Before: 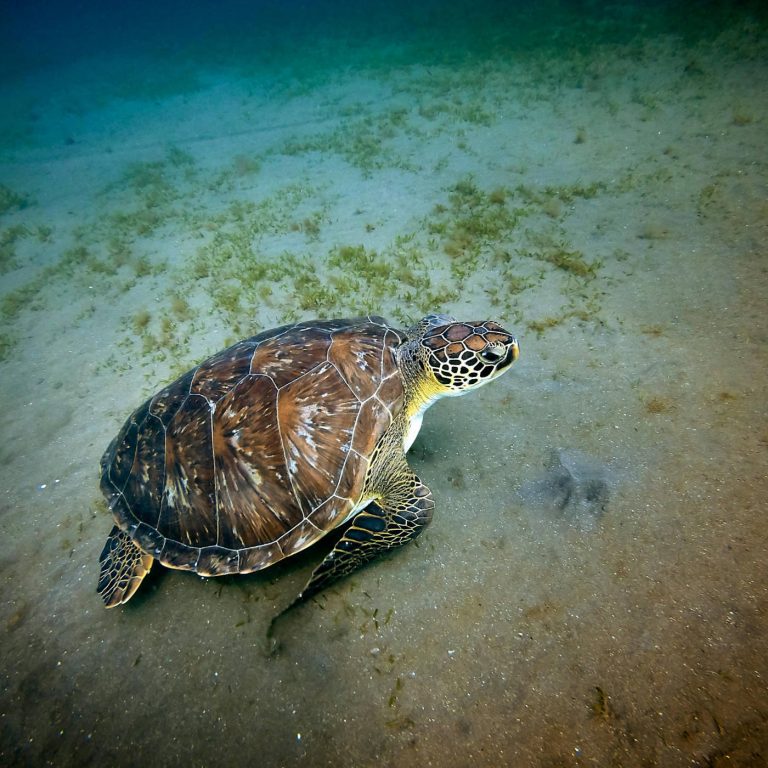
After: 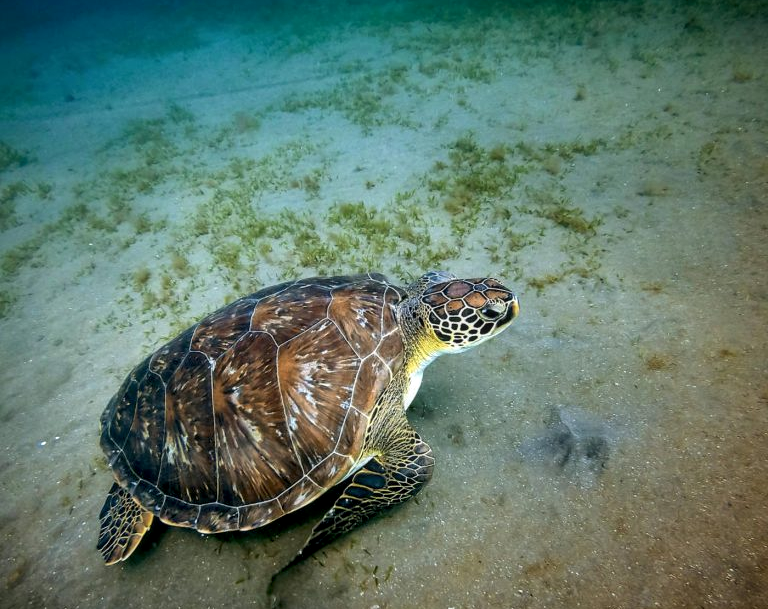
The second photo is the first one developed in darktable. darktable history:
crop and rotate: top 5.669%, bottom 14.95%
exposure: compensate exposure bias true, compensate highlight preservation false
local contrast: on, module defaults
